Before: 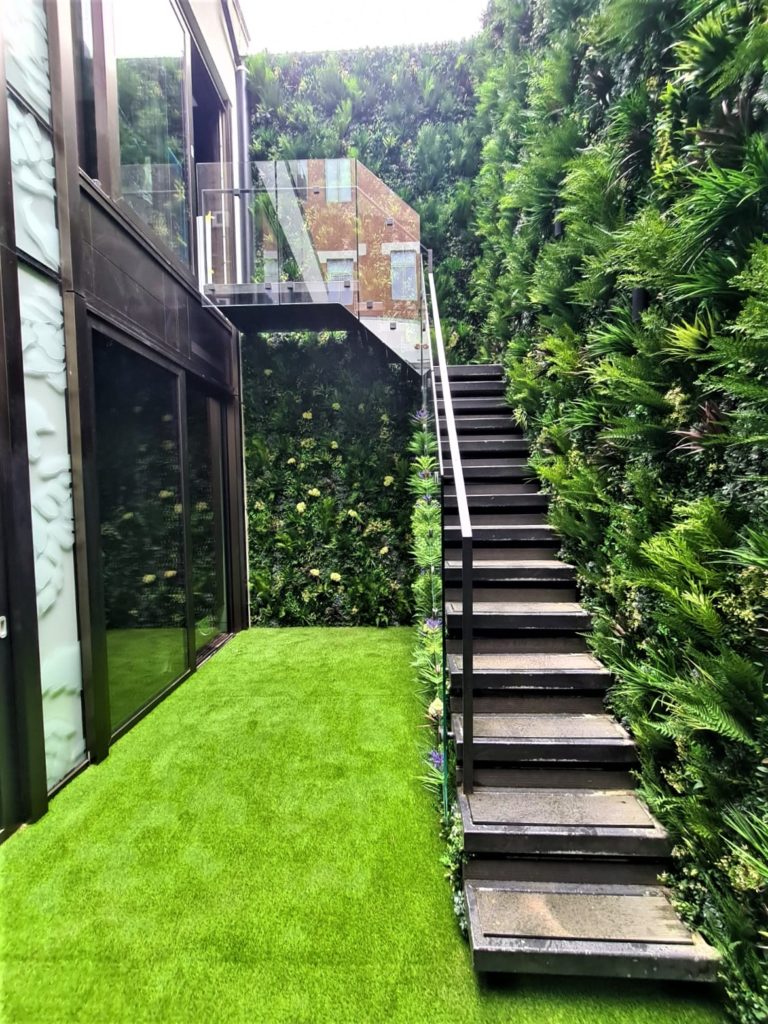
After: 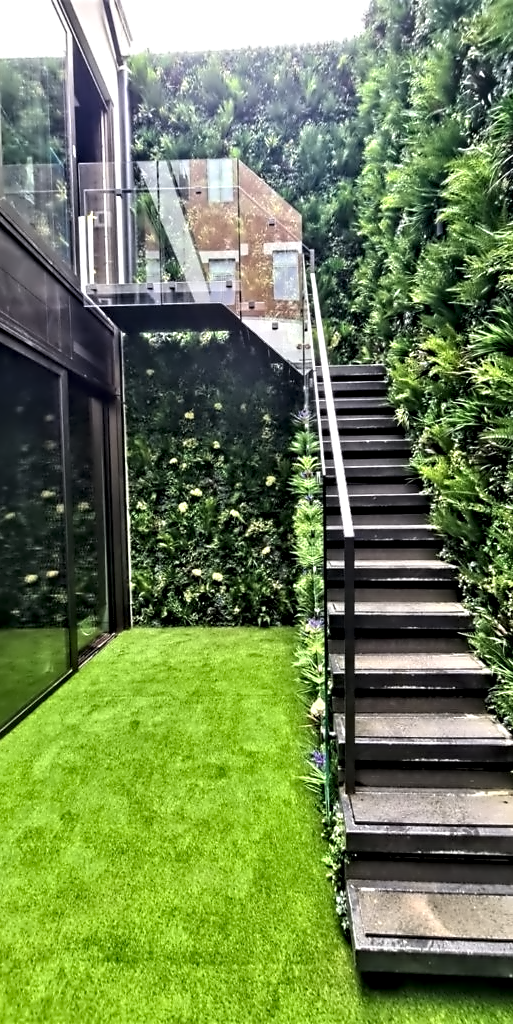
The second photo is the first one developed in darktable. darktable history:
contrast equalizer: y [[0.5, 0.542, 0.583, 0.625, 0.667, 0.708], [0.5 ×6], [0.5 ×6], [0, 0.033, 0.067, 0.1, 0.133, 0.167], [0, 0.05, 0.1, 0.15, 0.2, 0.25]]
crop: left 15.425%, right 17.728%
